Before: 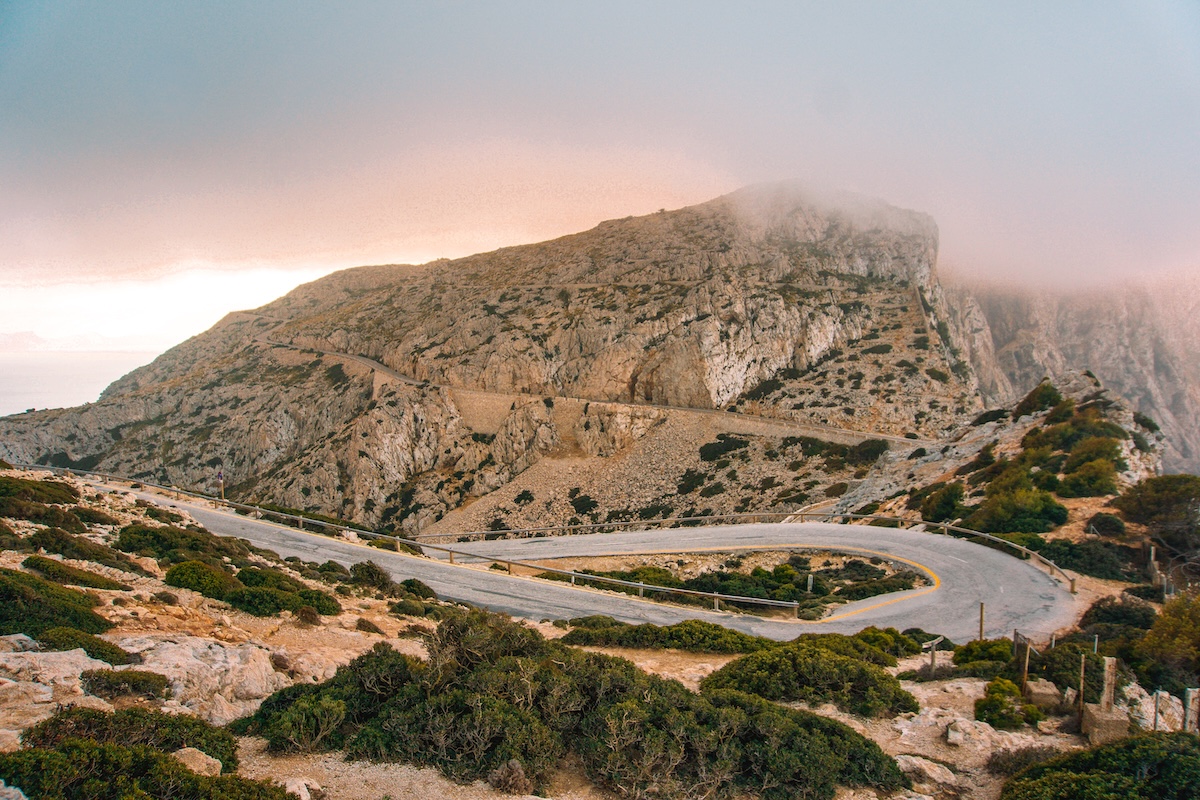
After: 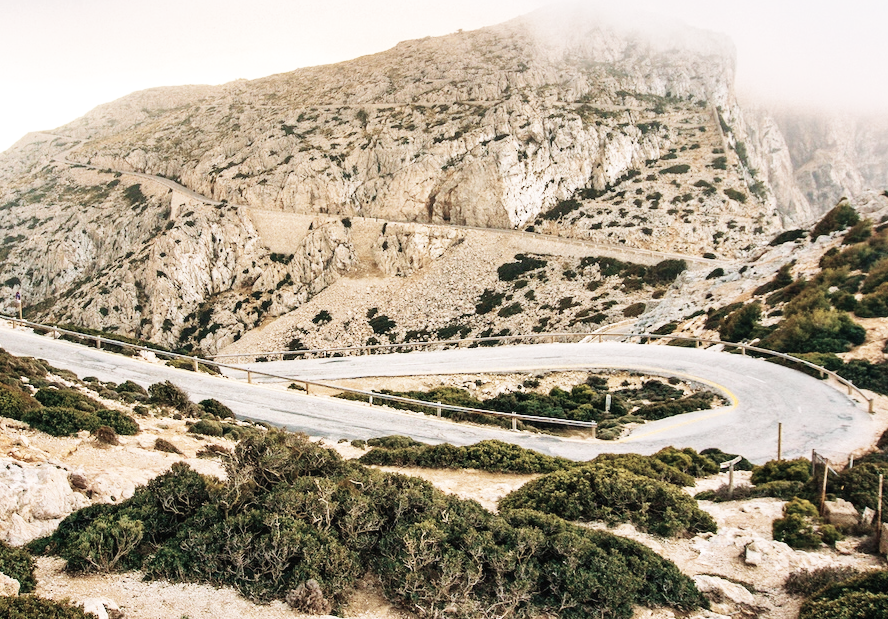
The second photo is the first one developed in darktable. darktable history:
crop: left 16.872%, top 22.576%, right 9.068%
velvia: strength 29.02%
color zones: curves: ch1 [(0, 0.292) (0.001, 0.292) (0.2, 0.264) (0.4, 0.248) (0.6, 0.248) (0.8, 0.264) (0.999, 0.292) (1, 0.292)]
base curve: curves: ch0 [(0, 0.003) (0.001, 0.002) (0.006, 0.004) (0.02, 0.022) (0.048, 0.086) (0.094, 0.234) (0.162, 0.431) (0.258, 0.629) (0.385, 0.8) (0.548, 0.918) (0.751, 0.988) (1, 1)], preserve colors none
